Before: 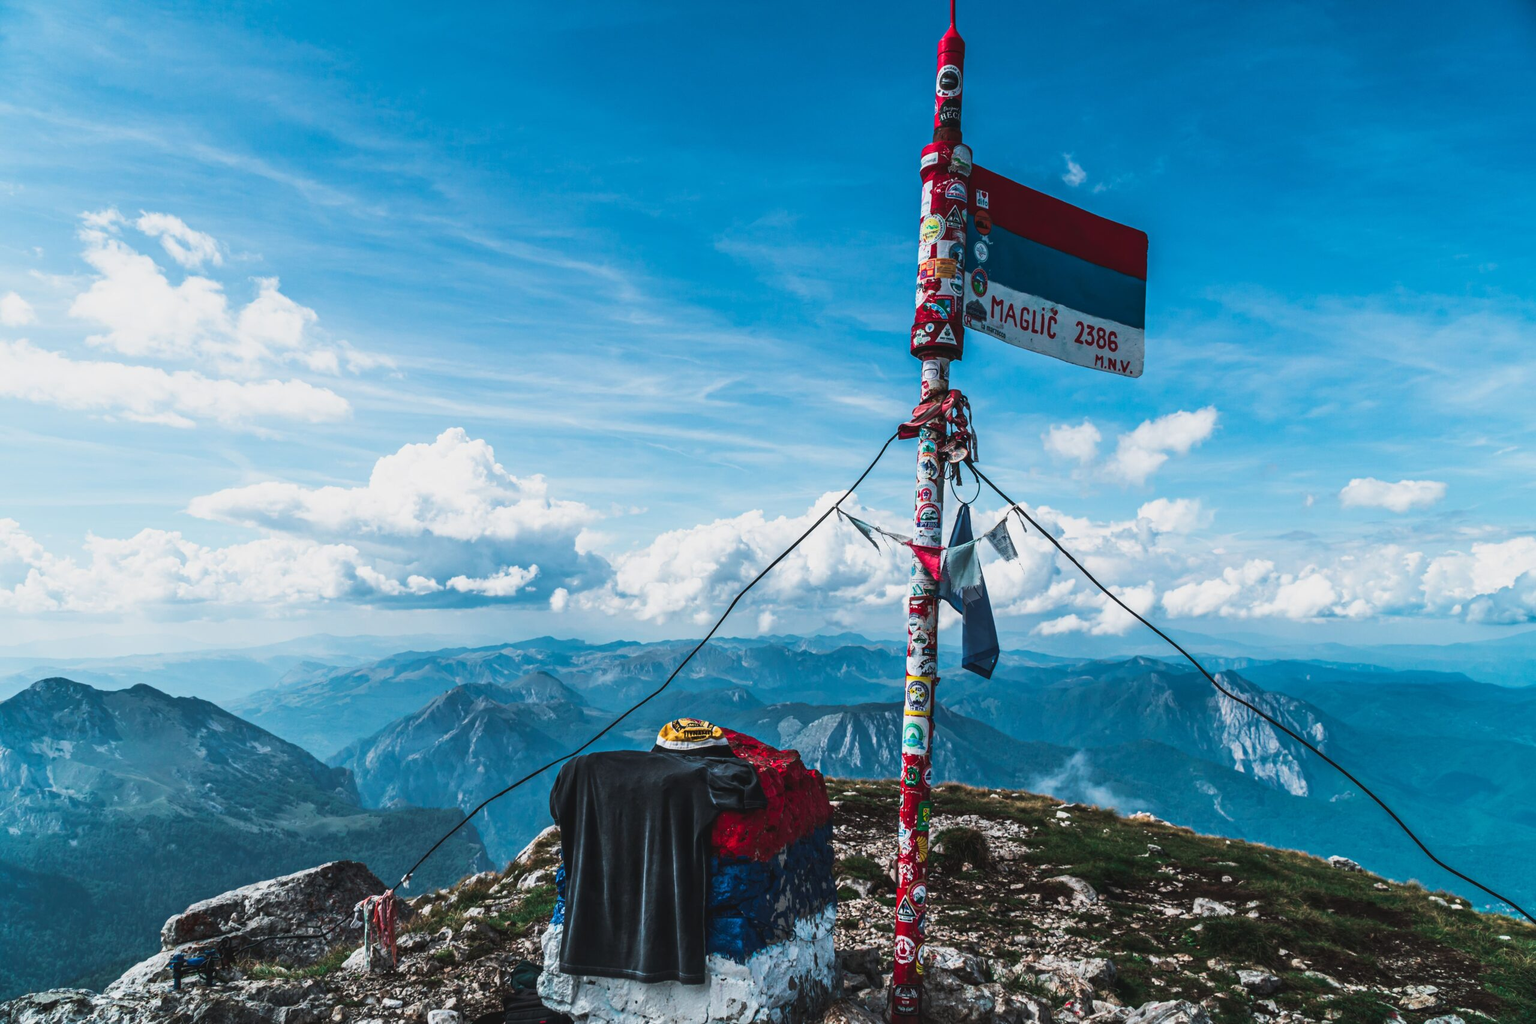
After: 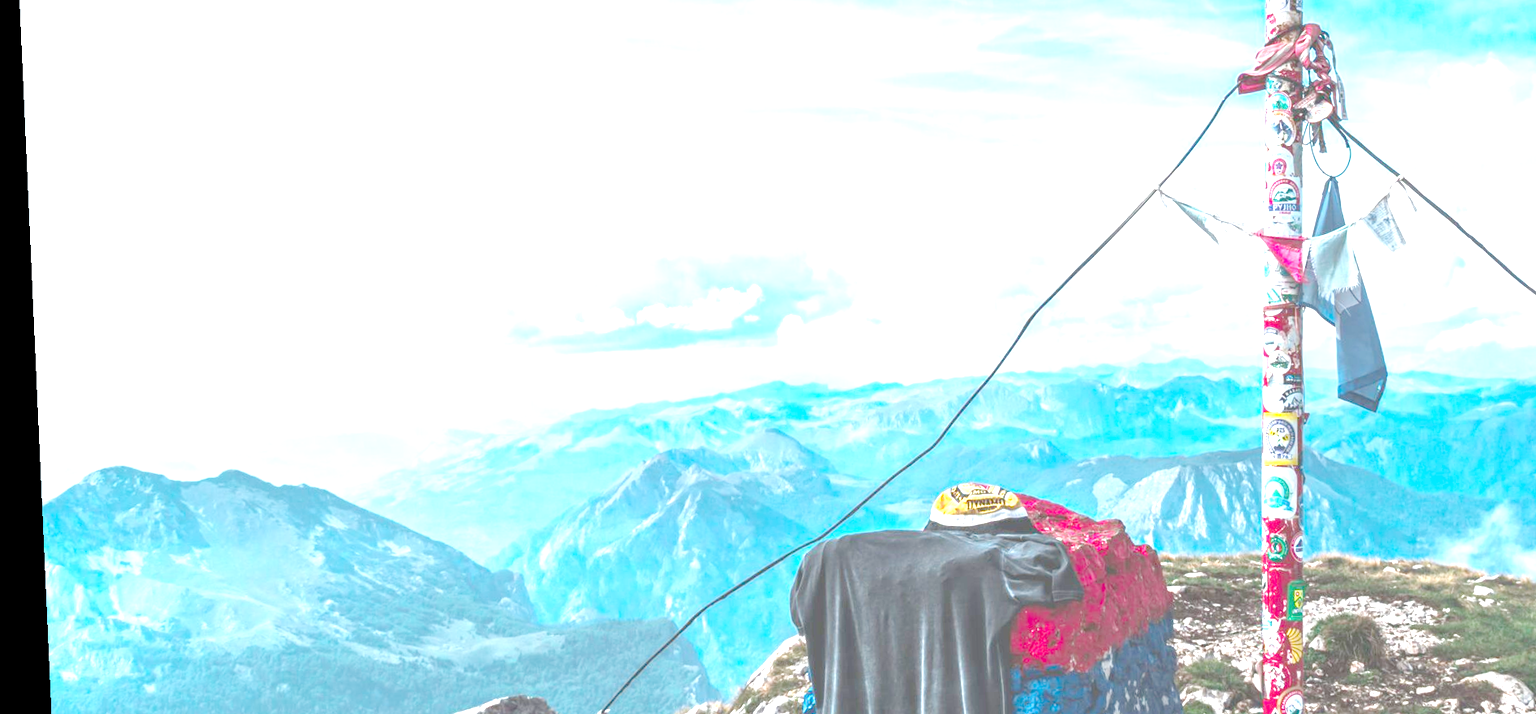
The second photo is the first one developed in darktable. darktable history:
rotate and perspective: rotation -2.56°, automatic cropping off
crop: top 36.498%, right 27.964%, bottom 14.995%
exposure: exposure 0.943 EV
